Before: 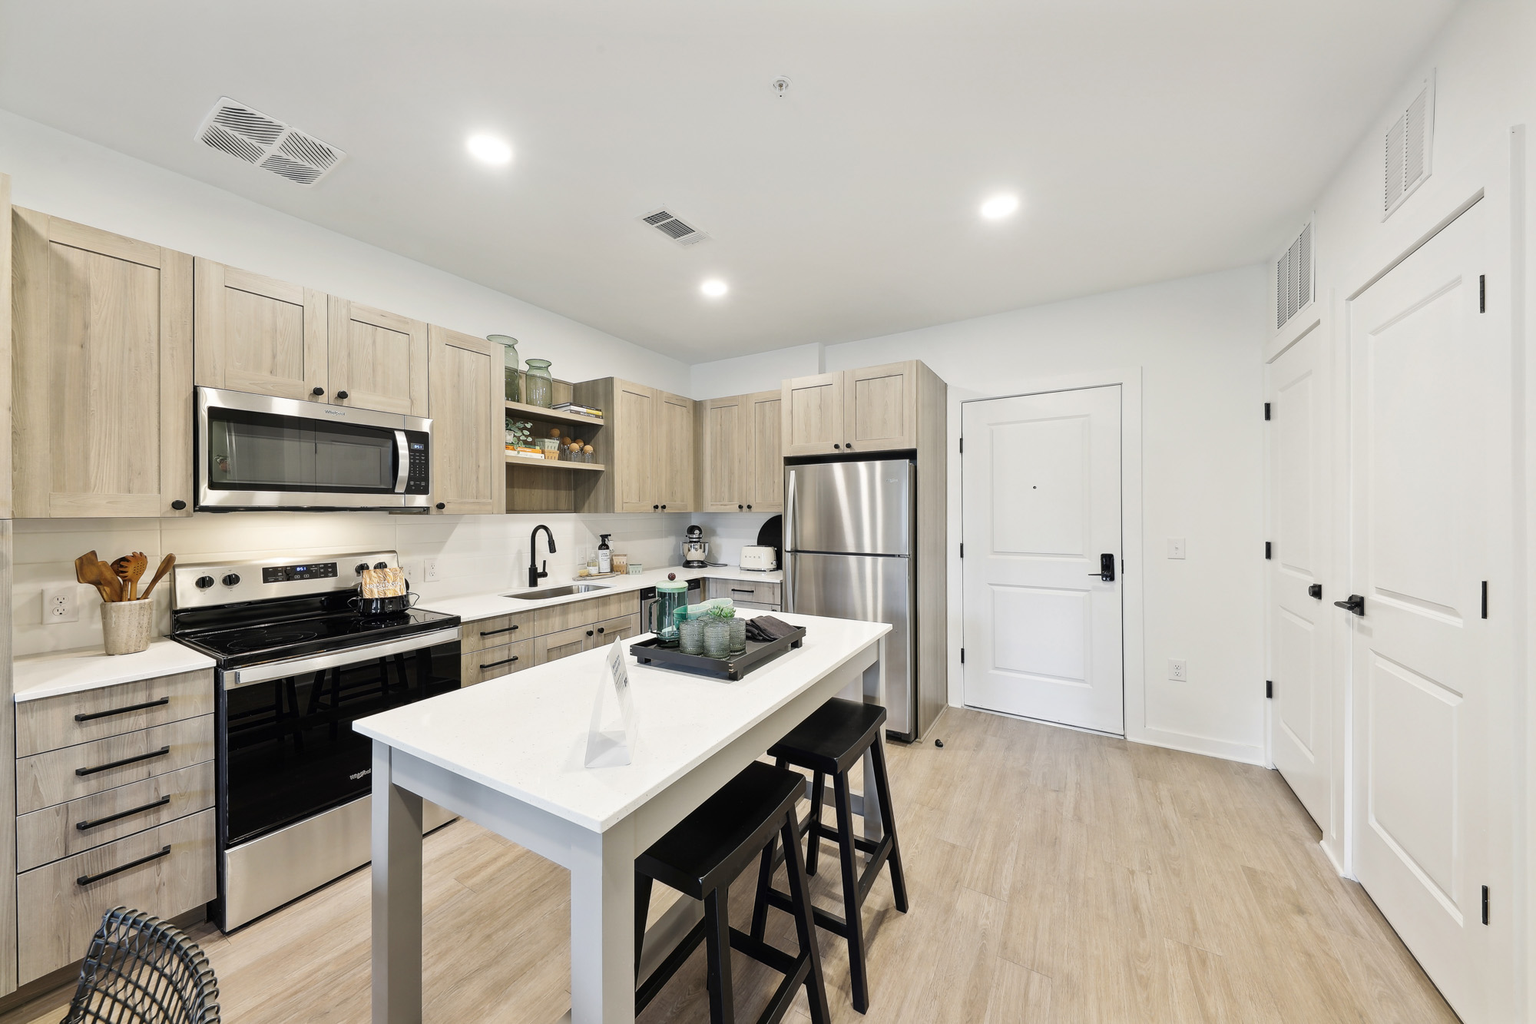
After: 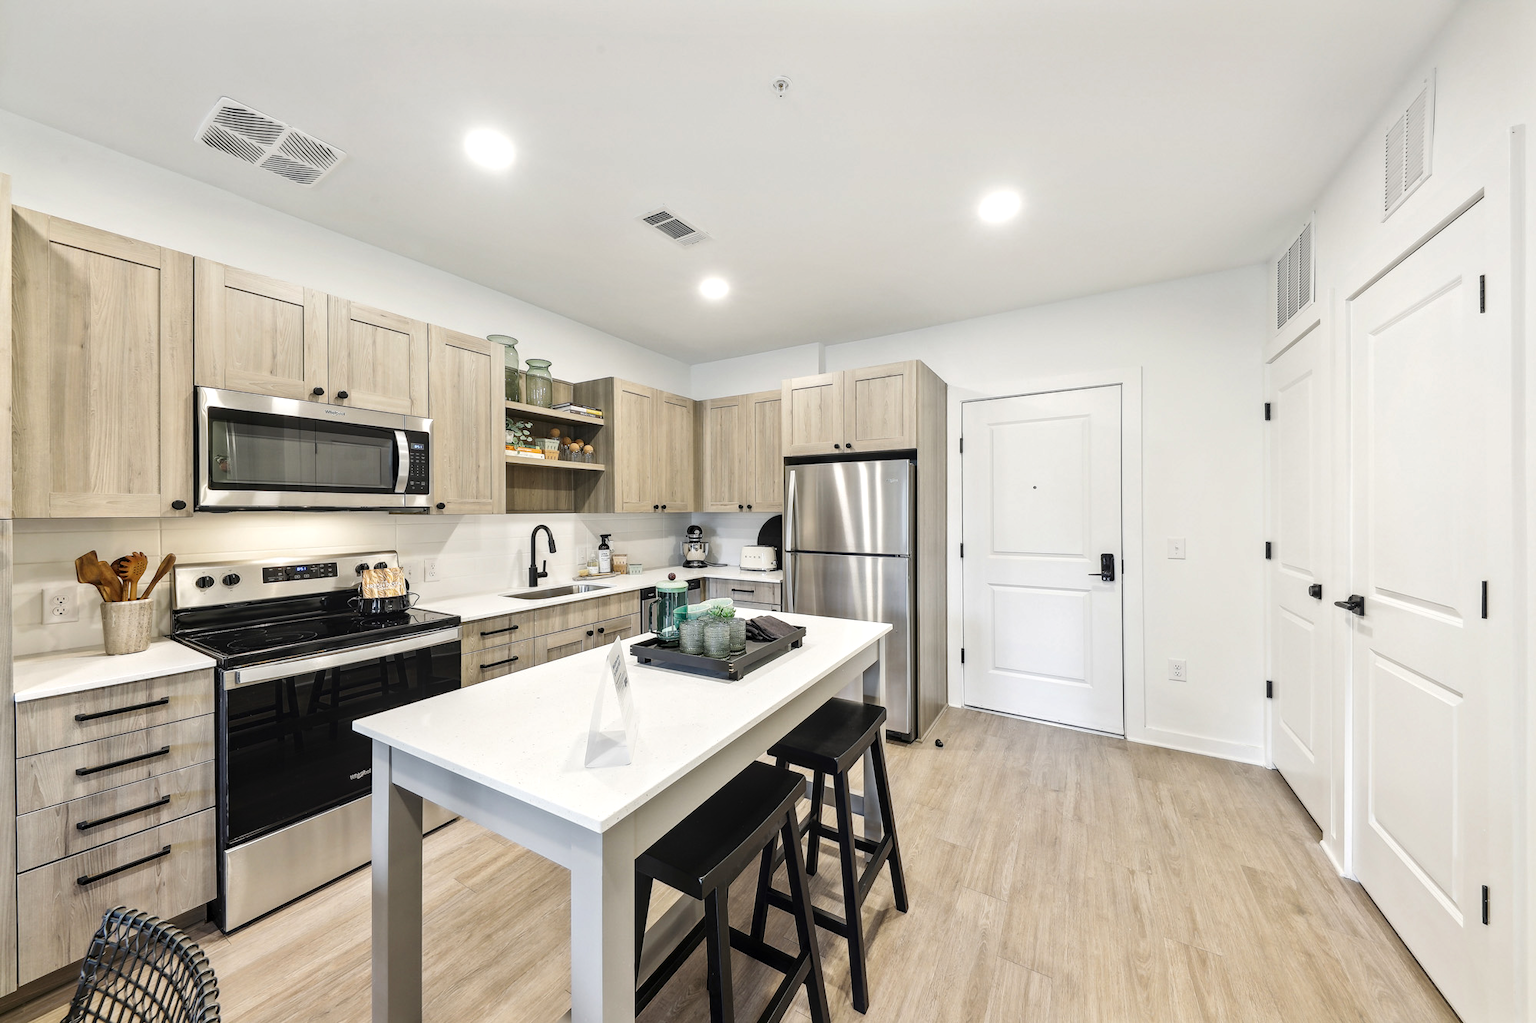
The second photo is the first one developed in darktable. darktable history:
levels: levels [0, 0.476, 0.951]
local contrast: on, module defaults
